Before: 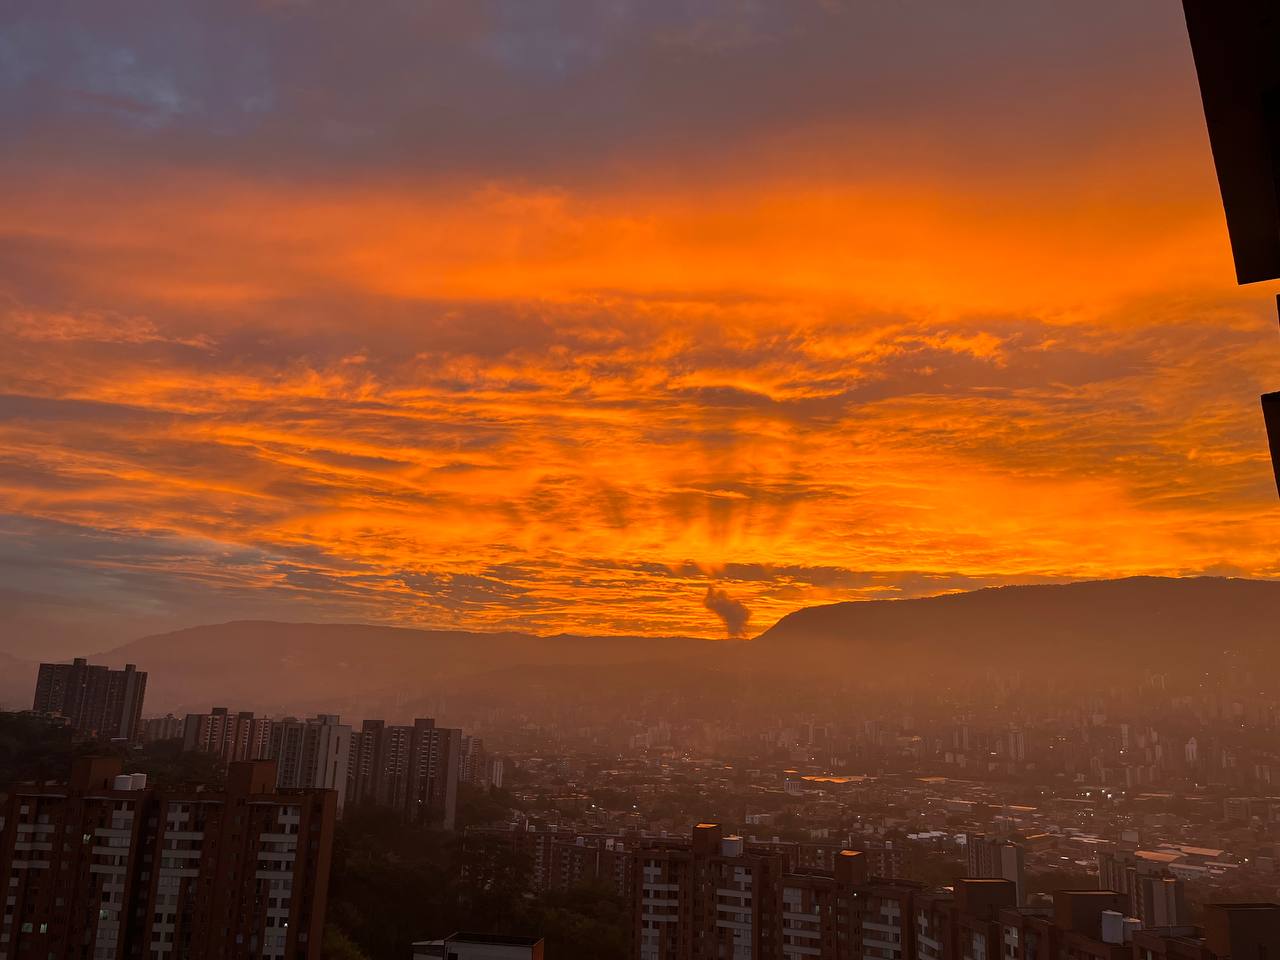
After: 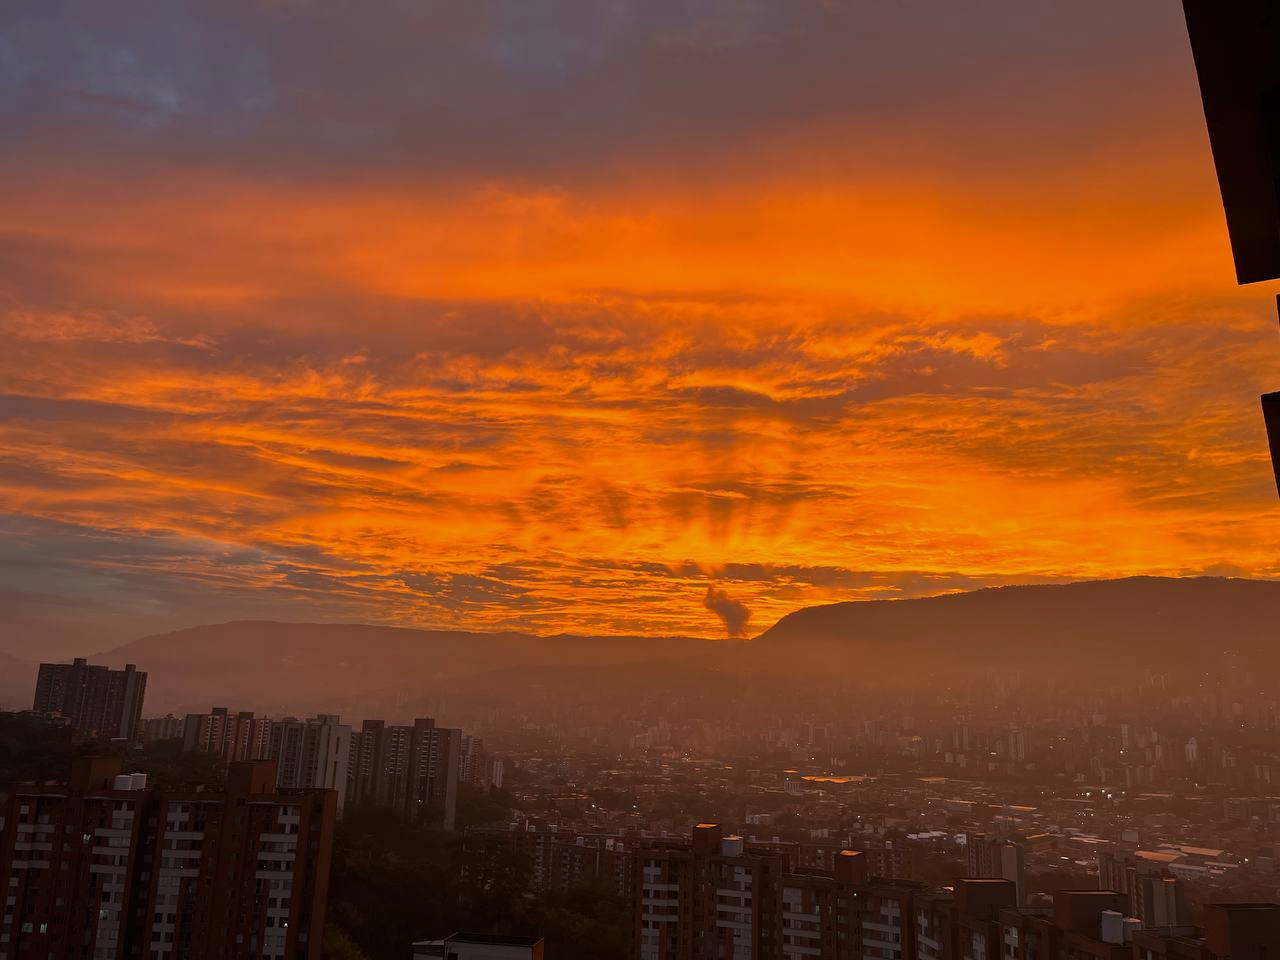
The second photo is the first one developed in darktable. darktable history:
exposure: exposure -0.184 EV, compensate highlight preservation false
